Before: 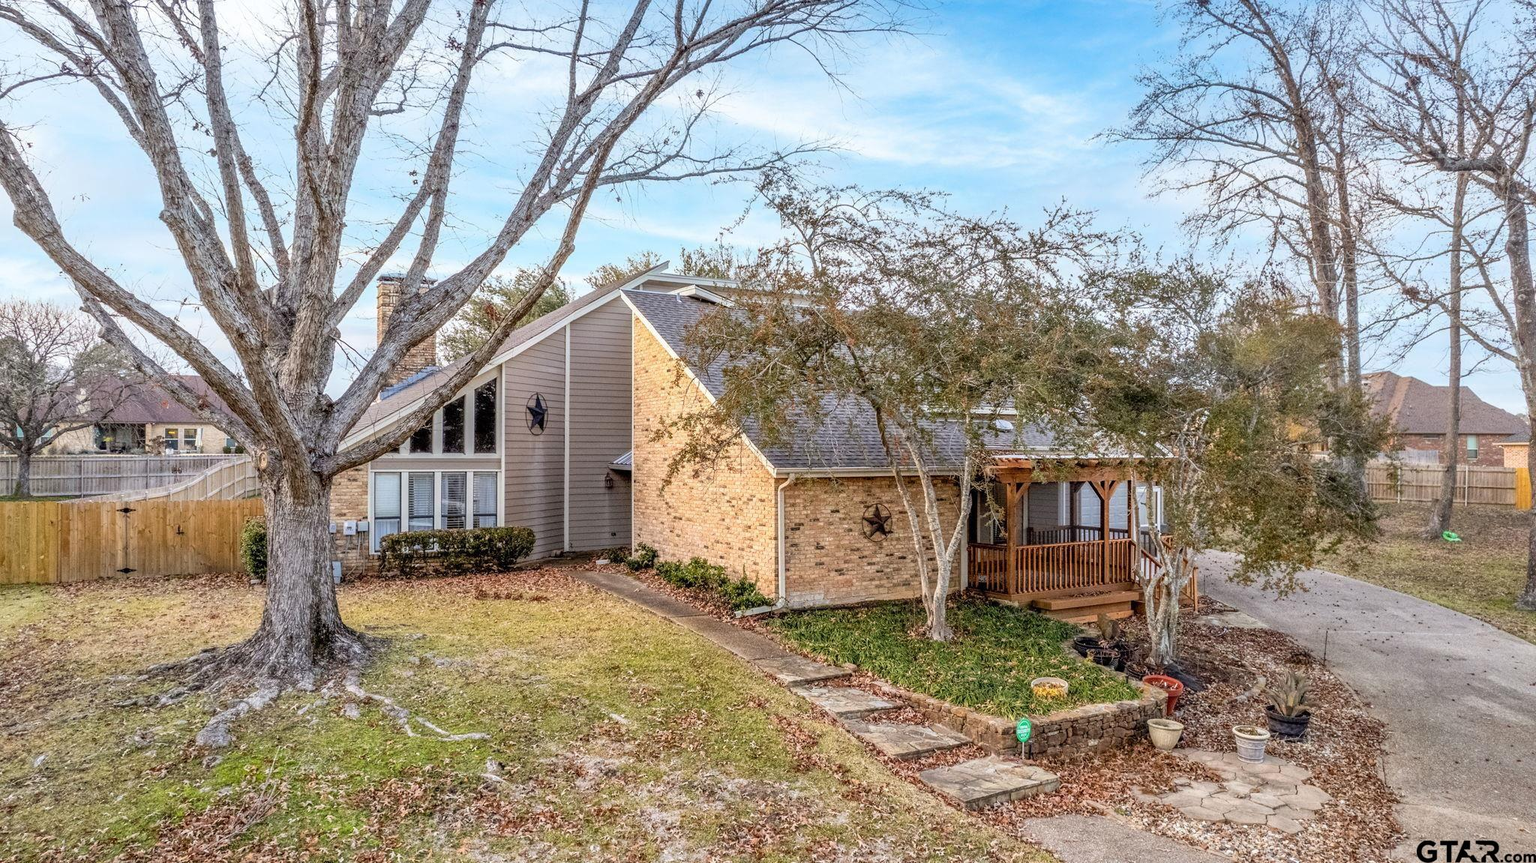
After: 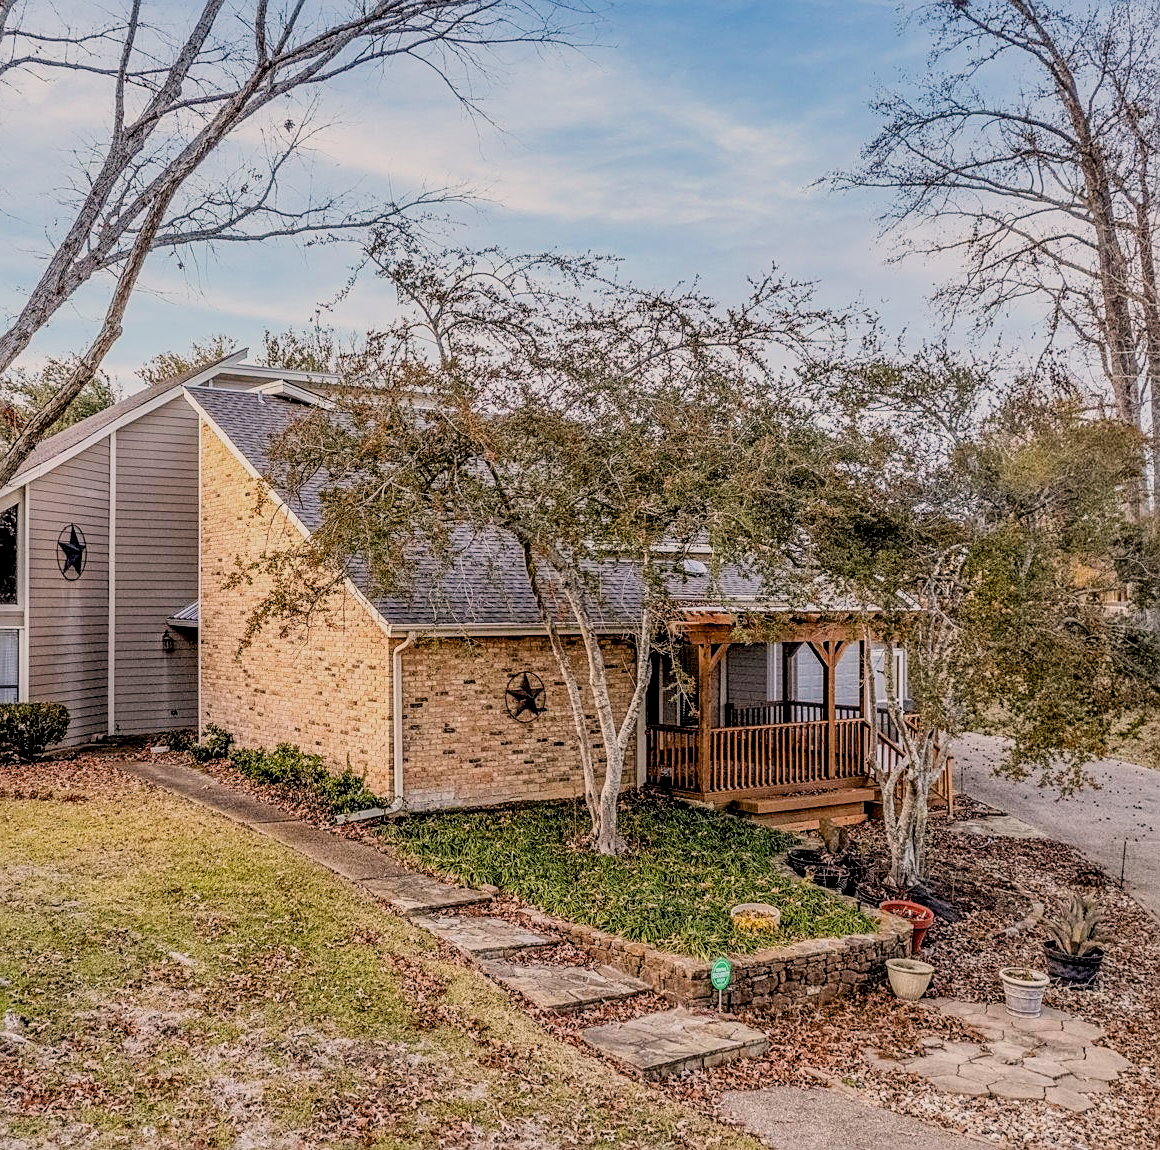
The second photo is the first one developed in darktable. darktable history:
tone equalizer: on, module defaults
color correction: highlights a* 5.81, highlights b* 4.84
exposure: black level correction 0.007, compensate highlight preservation false
shadows and highlights: shadows 20.91, highlights -35.45, soften with gaussian
sharpen: on, module defaults
local contrast: on, module defaults
crop: left 31.458%, top 0%, right 11.876%
filmic rgb: black relative exposure -7.65 EV, white relative exposure 4.56 EV, hardness 3.61
